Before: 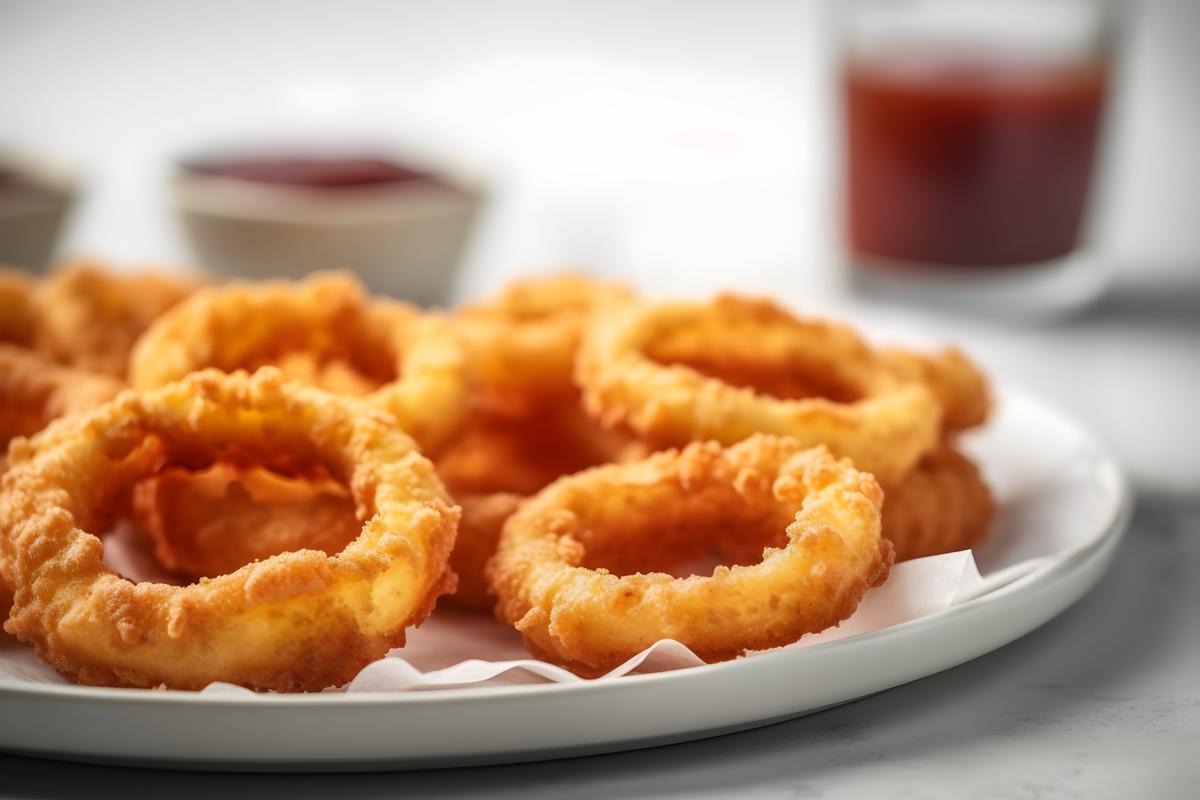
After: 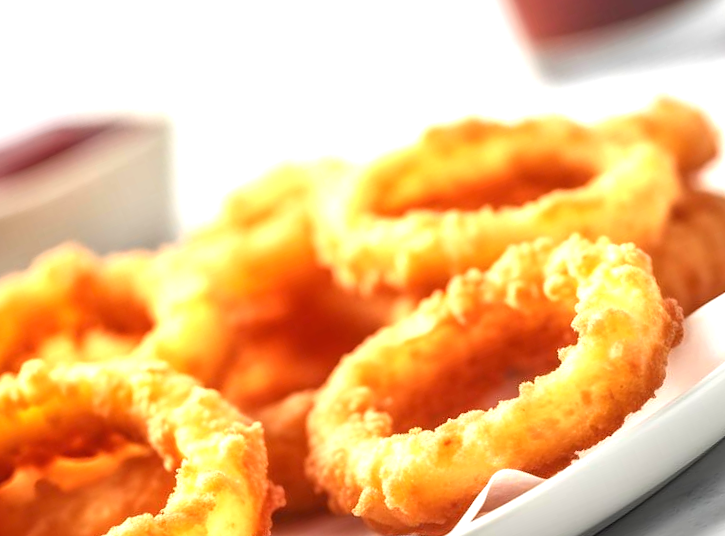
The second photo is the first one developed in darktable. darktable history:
crop and rotate: angle 21.2°, left 6.973%, right 3.857%, bottom 1.069%
exposure: black level correction 0, exposure 1 EV, compensate highlight preservation false
